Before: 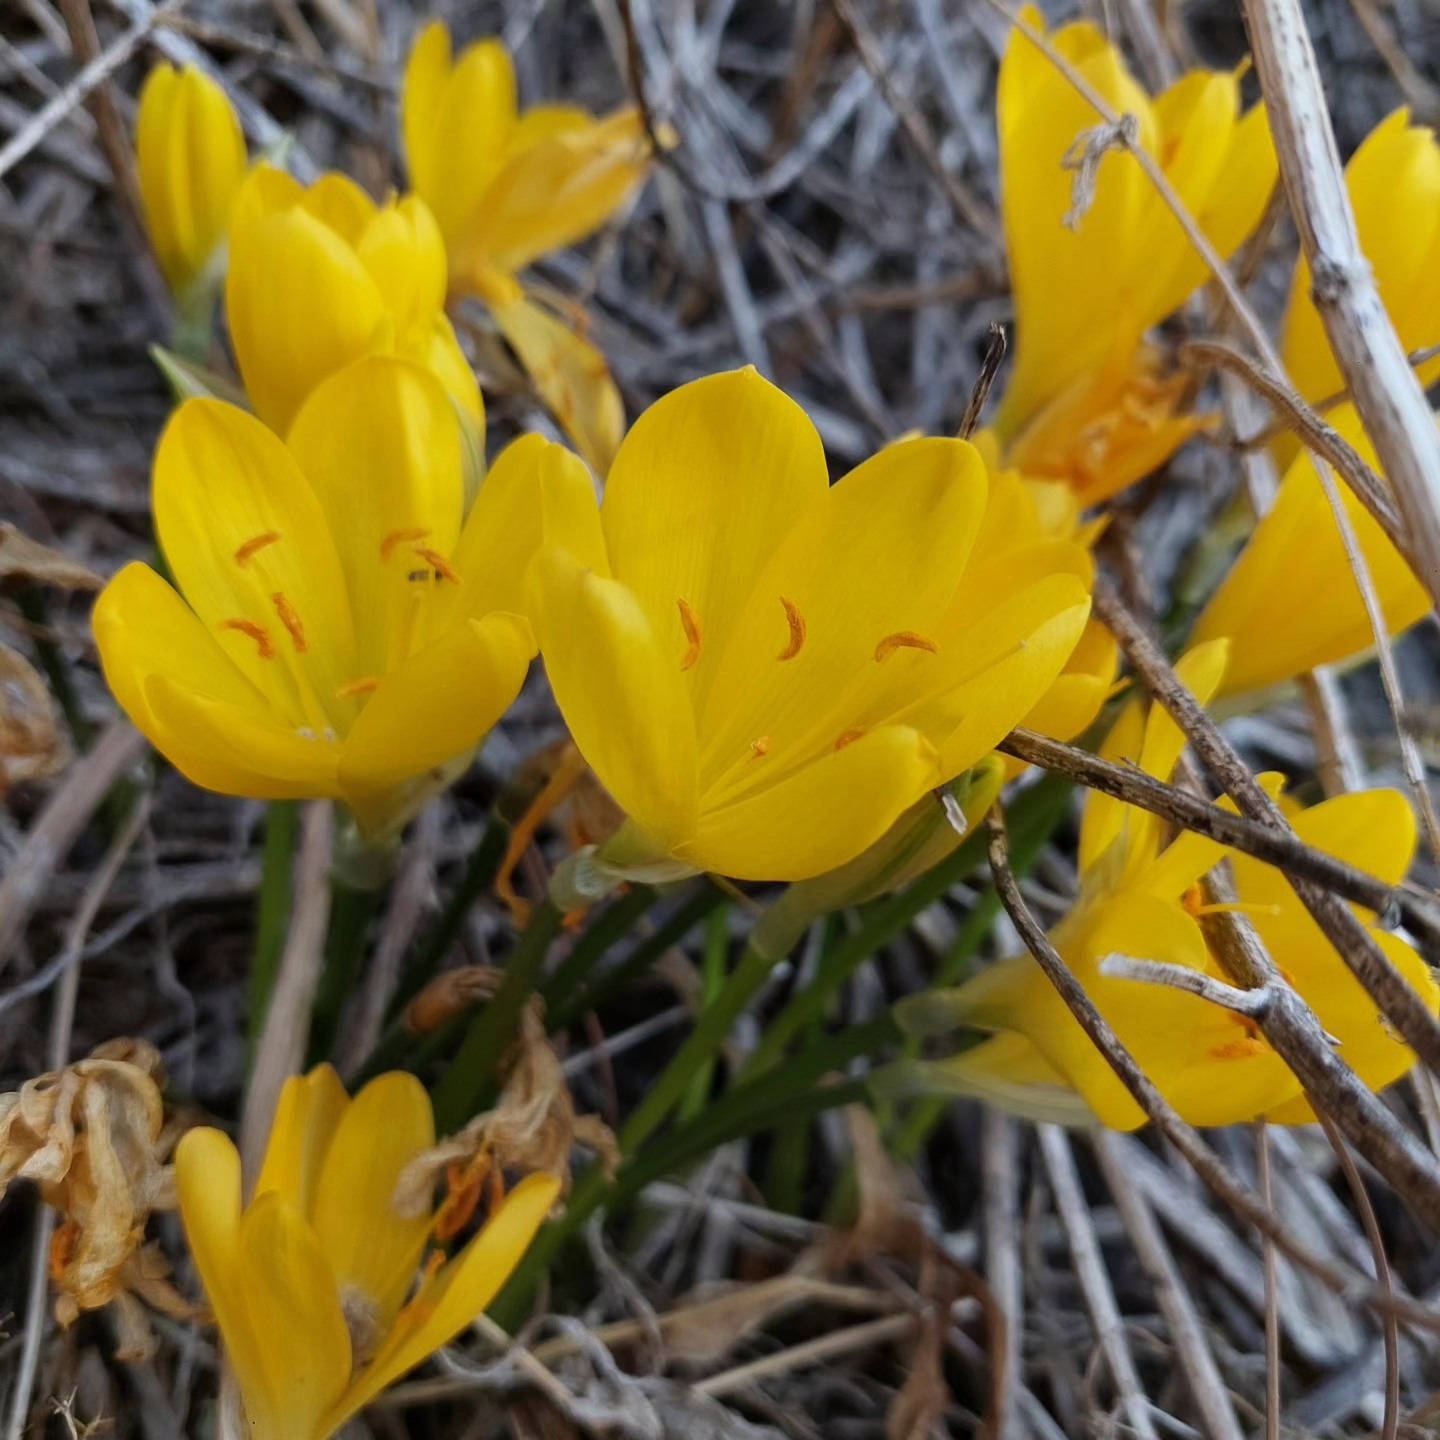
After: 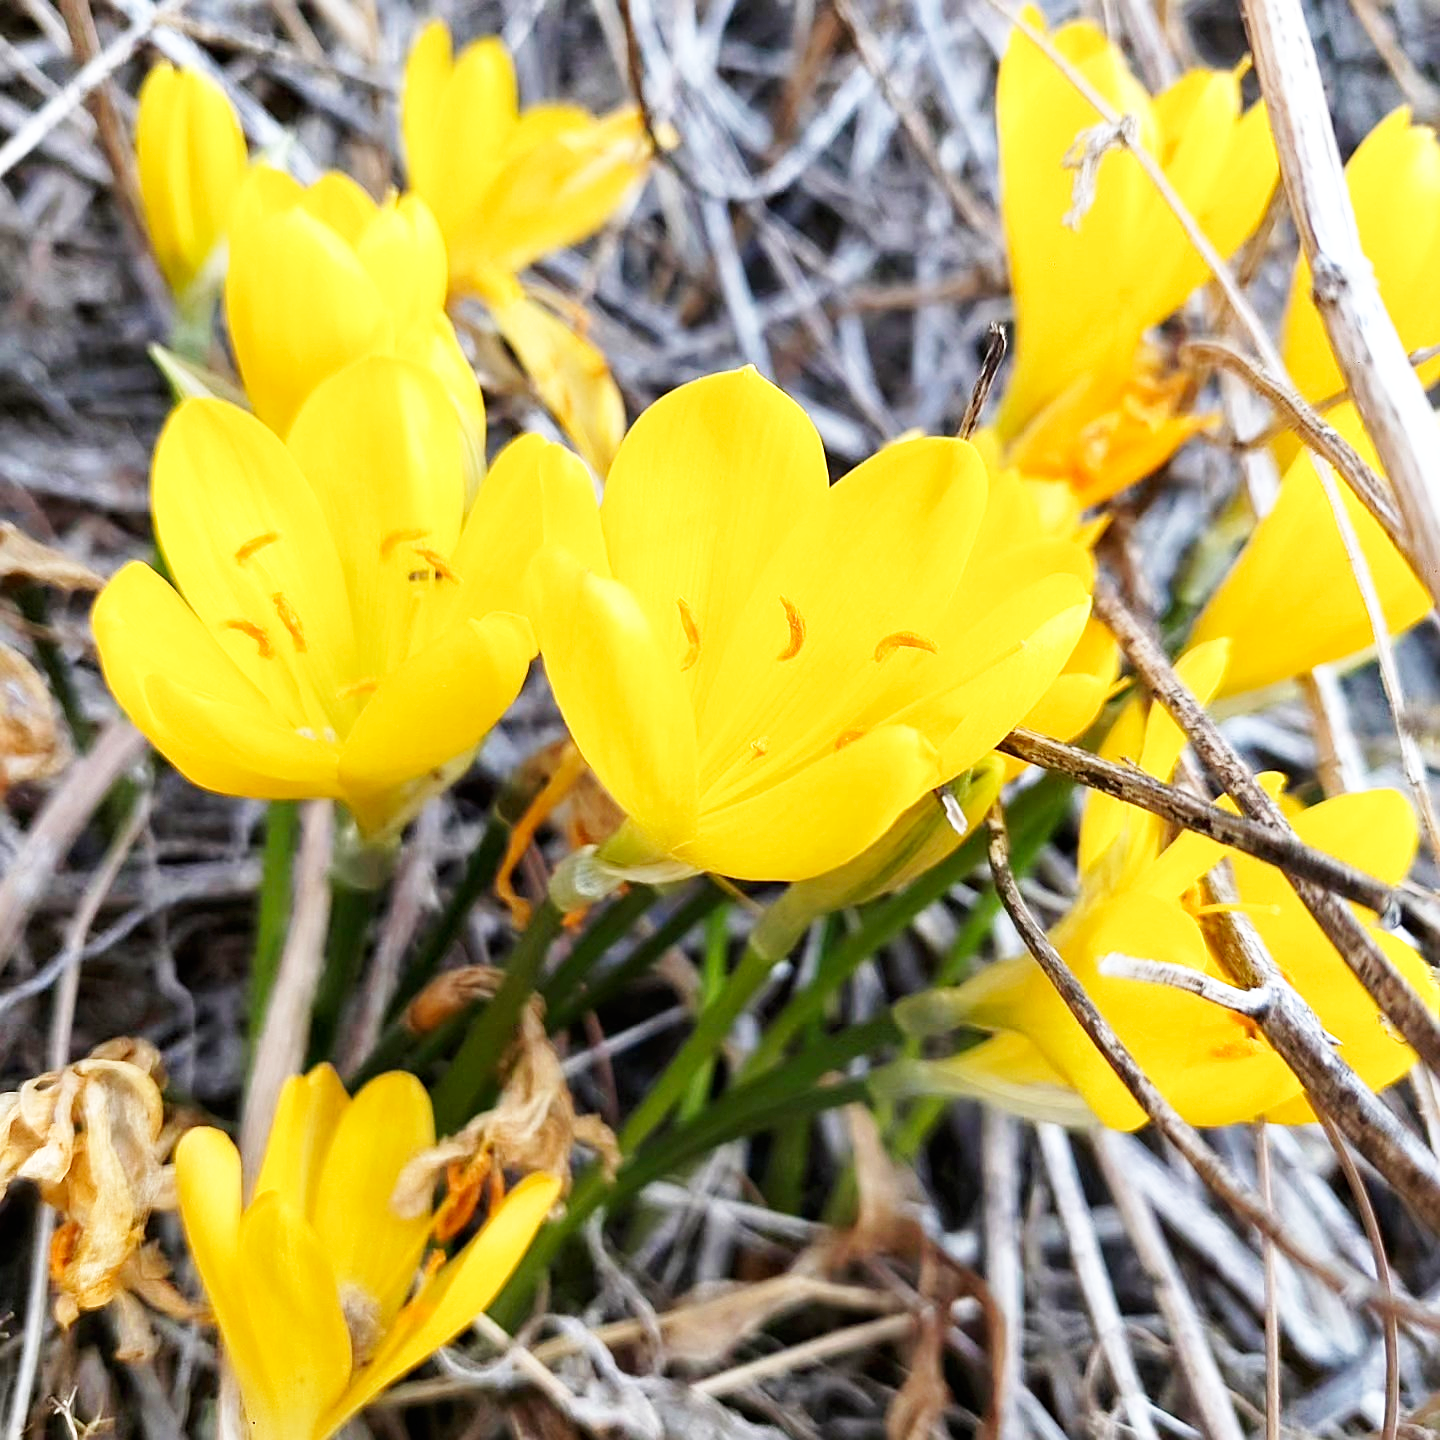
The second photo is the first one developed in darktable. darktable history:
sharpen: on, module defaults
exposure: black level correction 0, exposure 0.701 EV, compensate exposure bias true, compensate highlight preservation false
base curve: curves: ch0 [(0, 0) (0.005, 0.002) (0.15, 0.3) (0.4, 0.7) (0.75, 0.95) (1, 1)], preserve colors none
